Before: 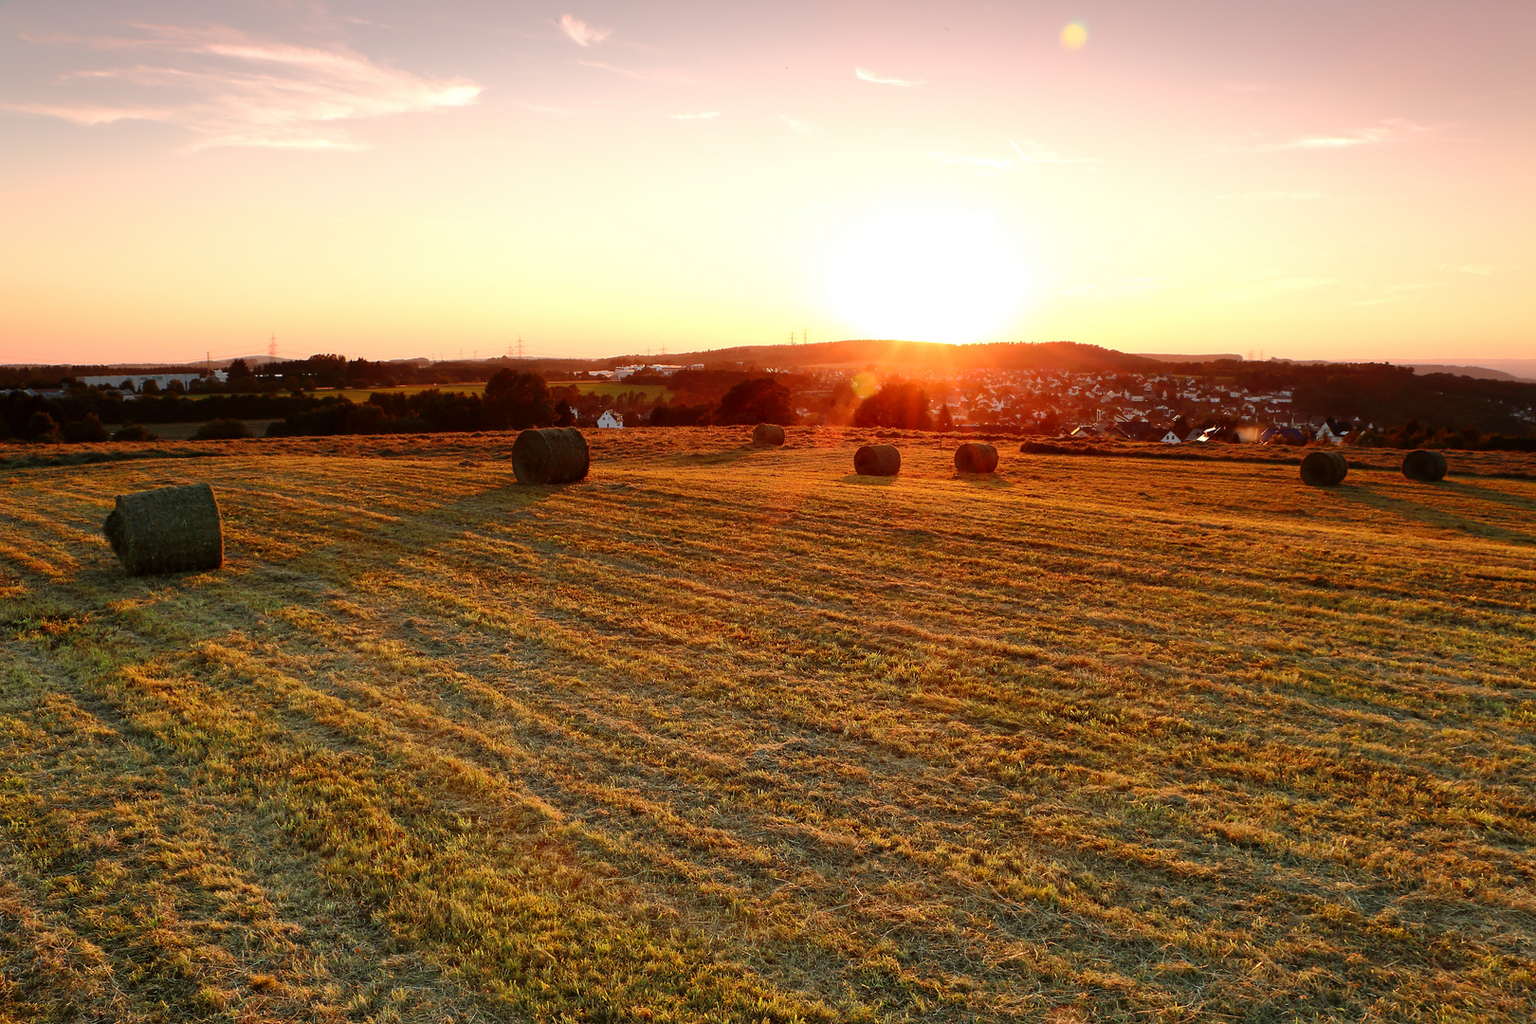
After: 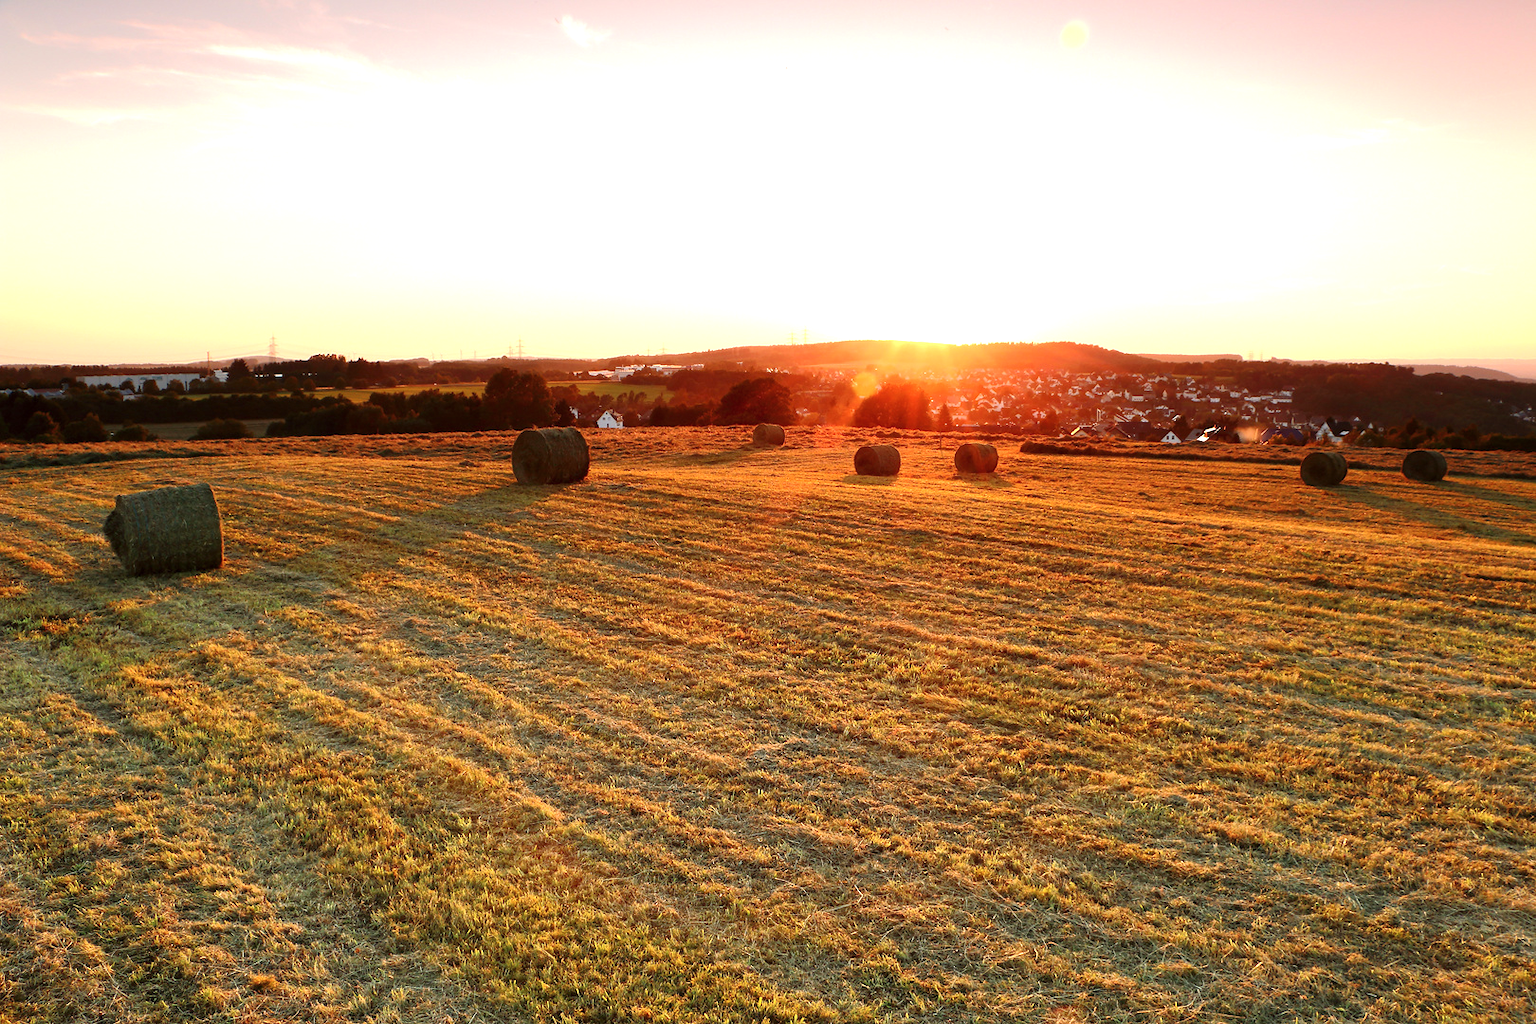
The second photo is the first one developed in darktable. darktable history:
contrast brightness saturation: saturation -0.059
exposure: exposure 0.735 EV, compensate highlight preservation false
